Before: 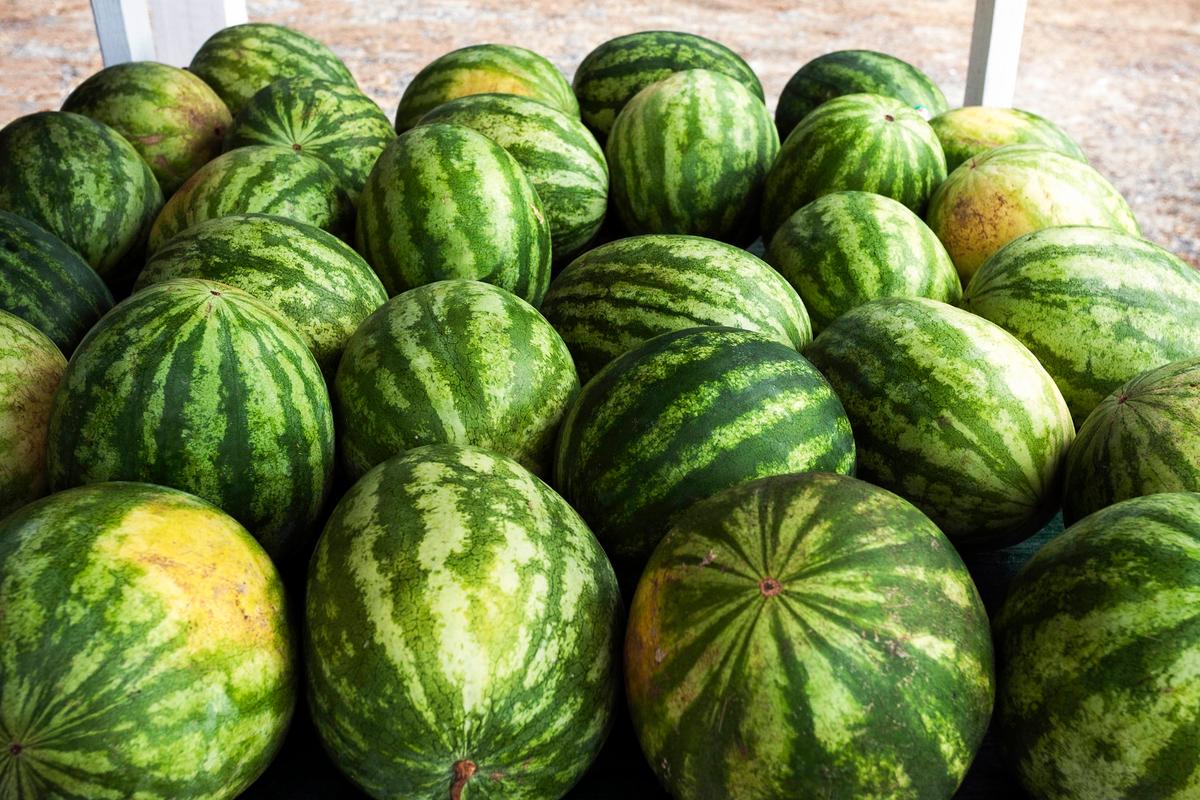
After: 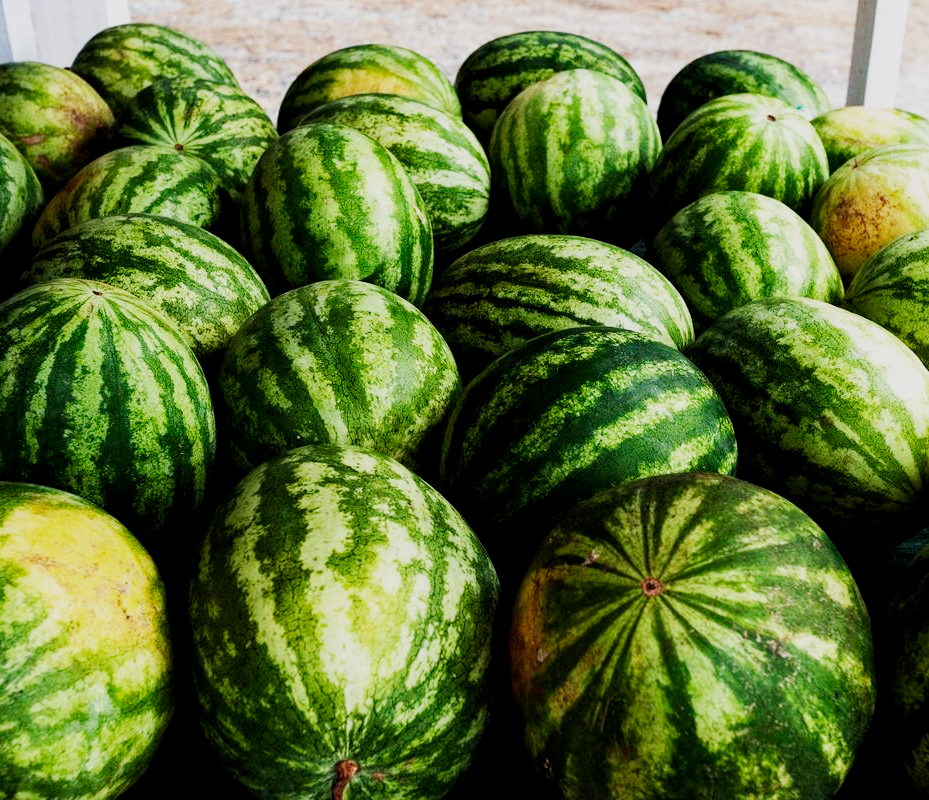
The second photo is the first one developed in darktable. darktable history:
local contrast: highlights 100%, shadows 100%, detail 120%, midtone range 0.2
haze removal: compatibility mode true, adaptive false
crop: left 9.88%, right 12.664%
sigmoid: contrast 1.7, skew -0.2, preserve hue 0%, red attenuation 0.1, red rotation 0.035, green attenuation 0.1, green rotation -0.017, blue attenuation 0.15, blue rotation -0.052, base primaries Rec2020
